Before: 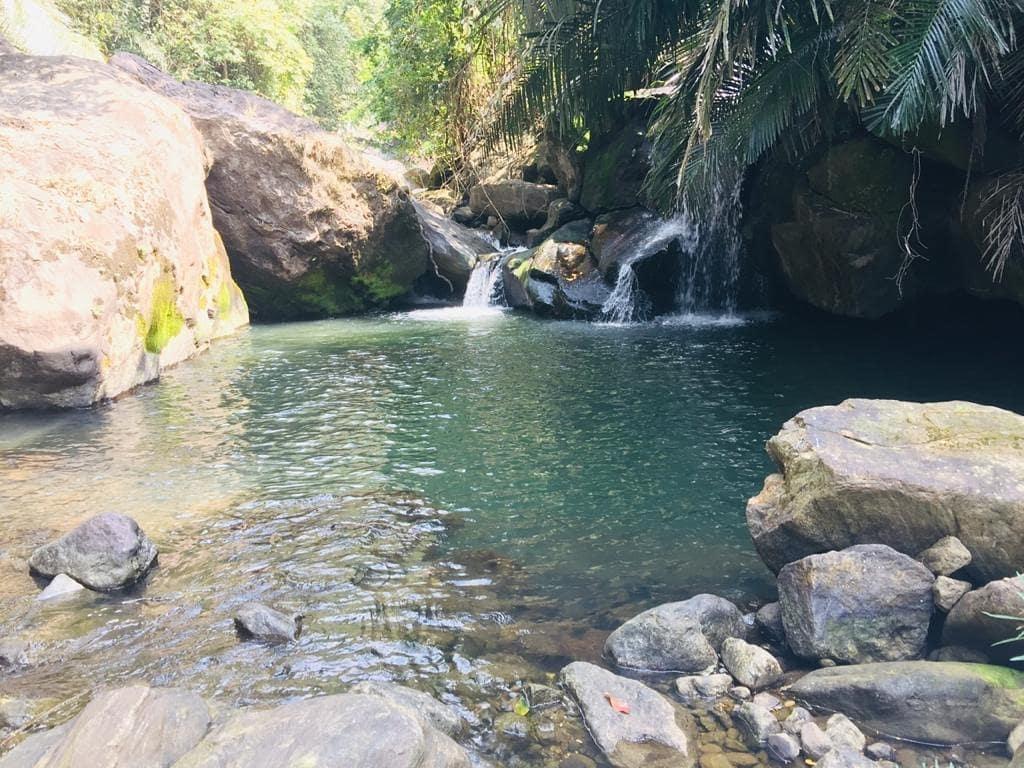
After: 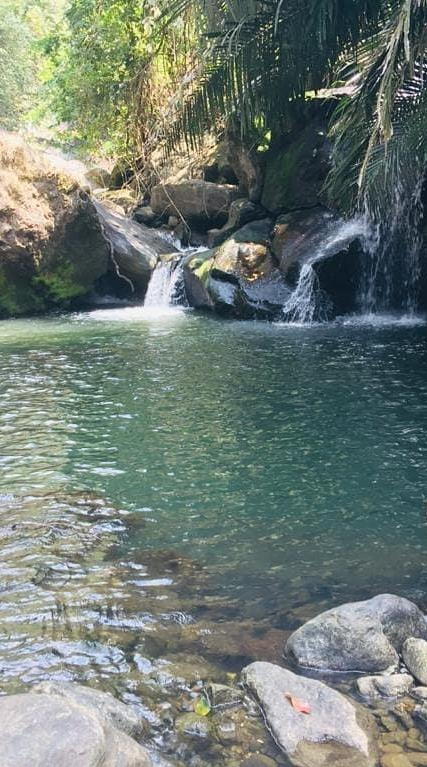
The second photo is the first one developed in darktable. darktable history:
crop: left 31.212%, right 27.026%
